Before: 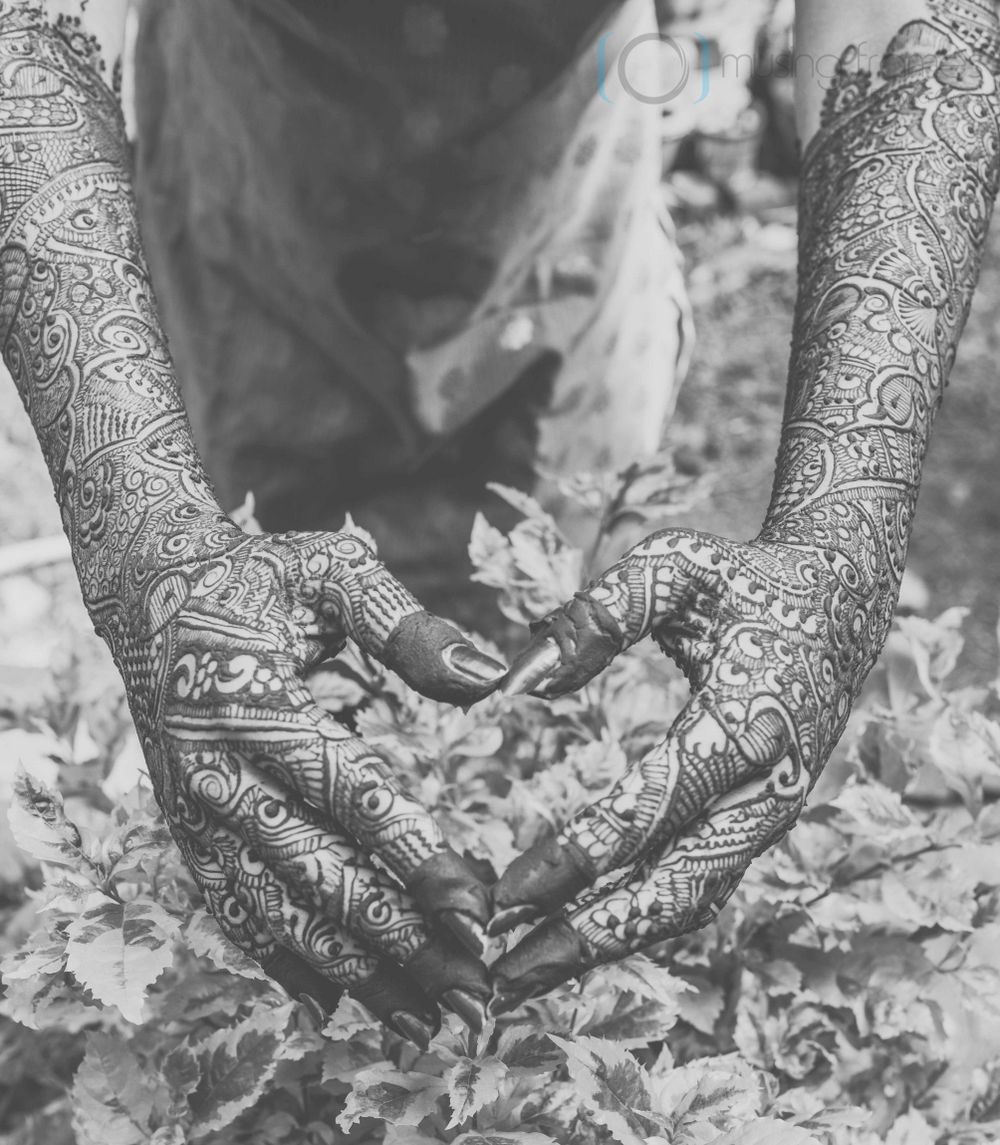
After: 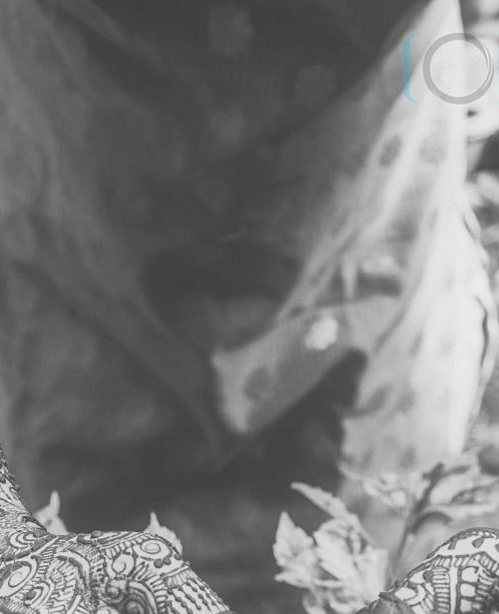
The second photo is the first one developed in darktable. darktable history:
crop: left 19.553%, right 30.463%, bottom 46.35%
levels: levels [0.062, 0.494, 0.925]
contrast equalizer: octaves 7, y [[0.439, 0.44, 0.442, 0.457, 0.493, 0.498], [0.5 ×6], [0.5 ×6], [0 ×6], [0 ×6]]
